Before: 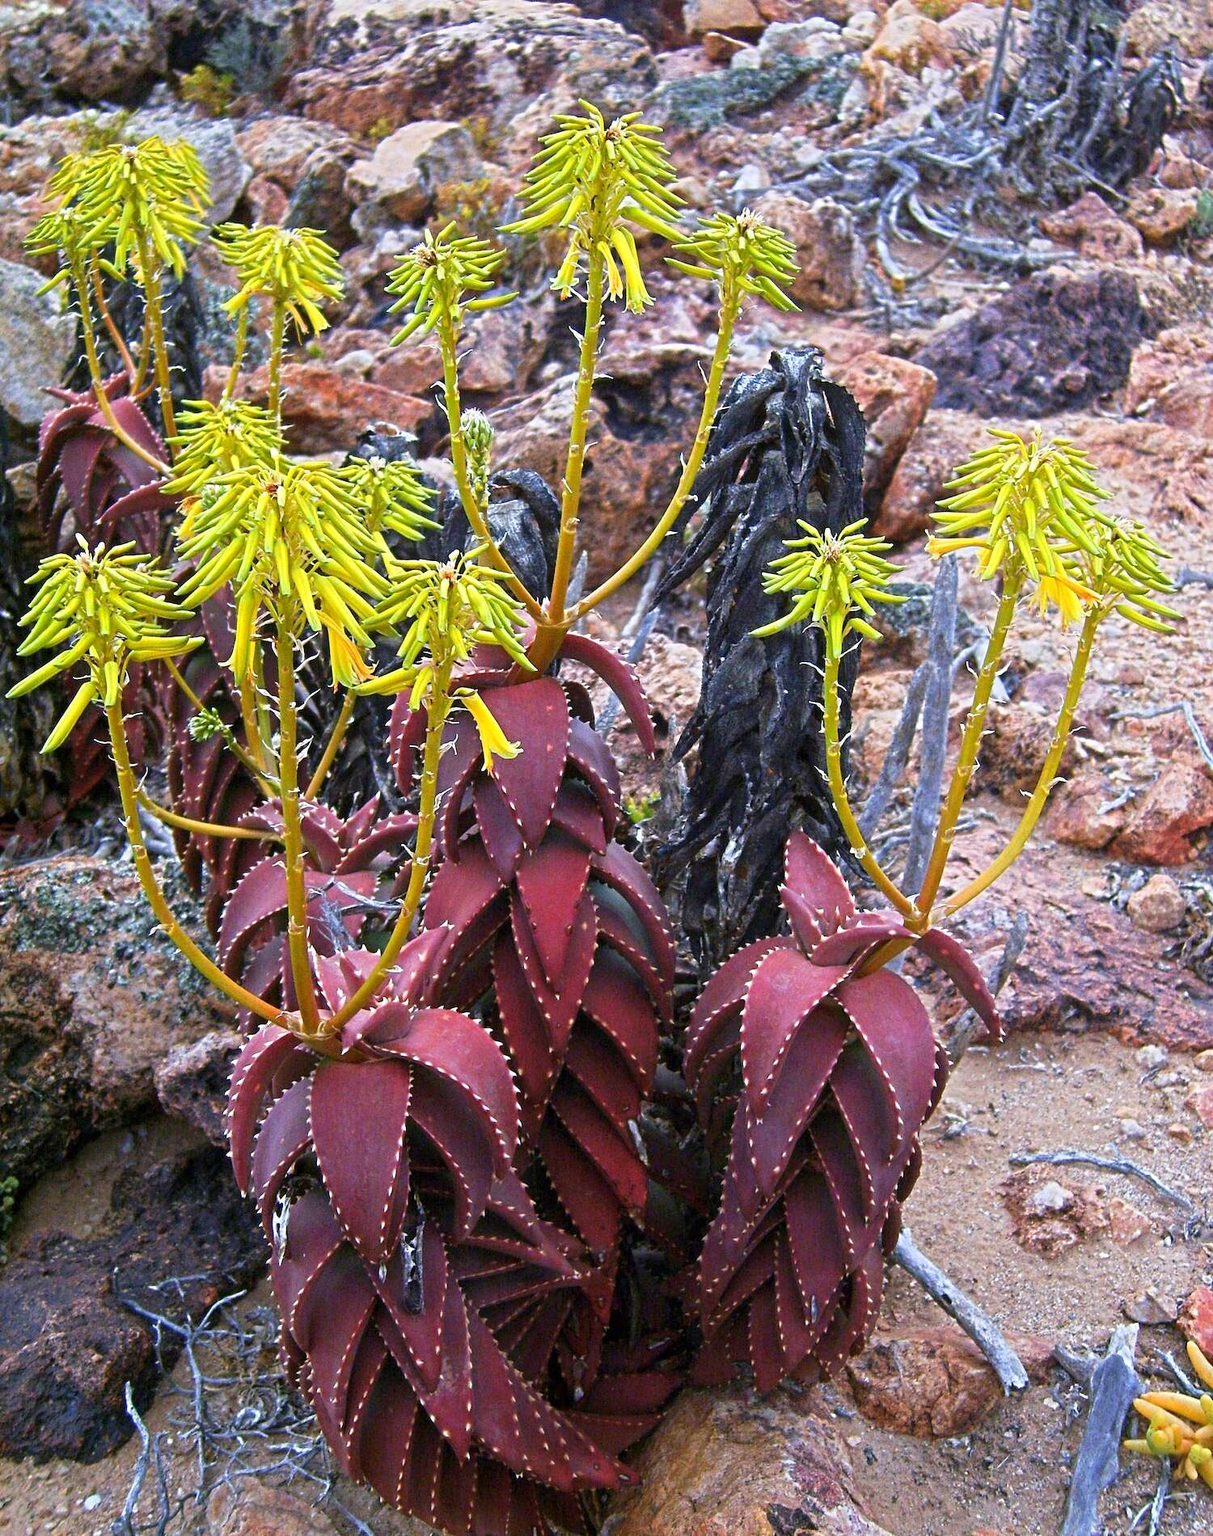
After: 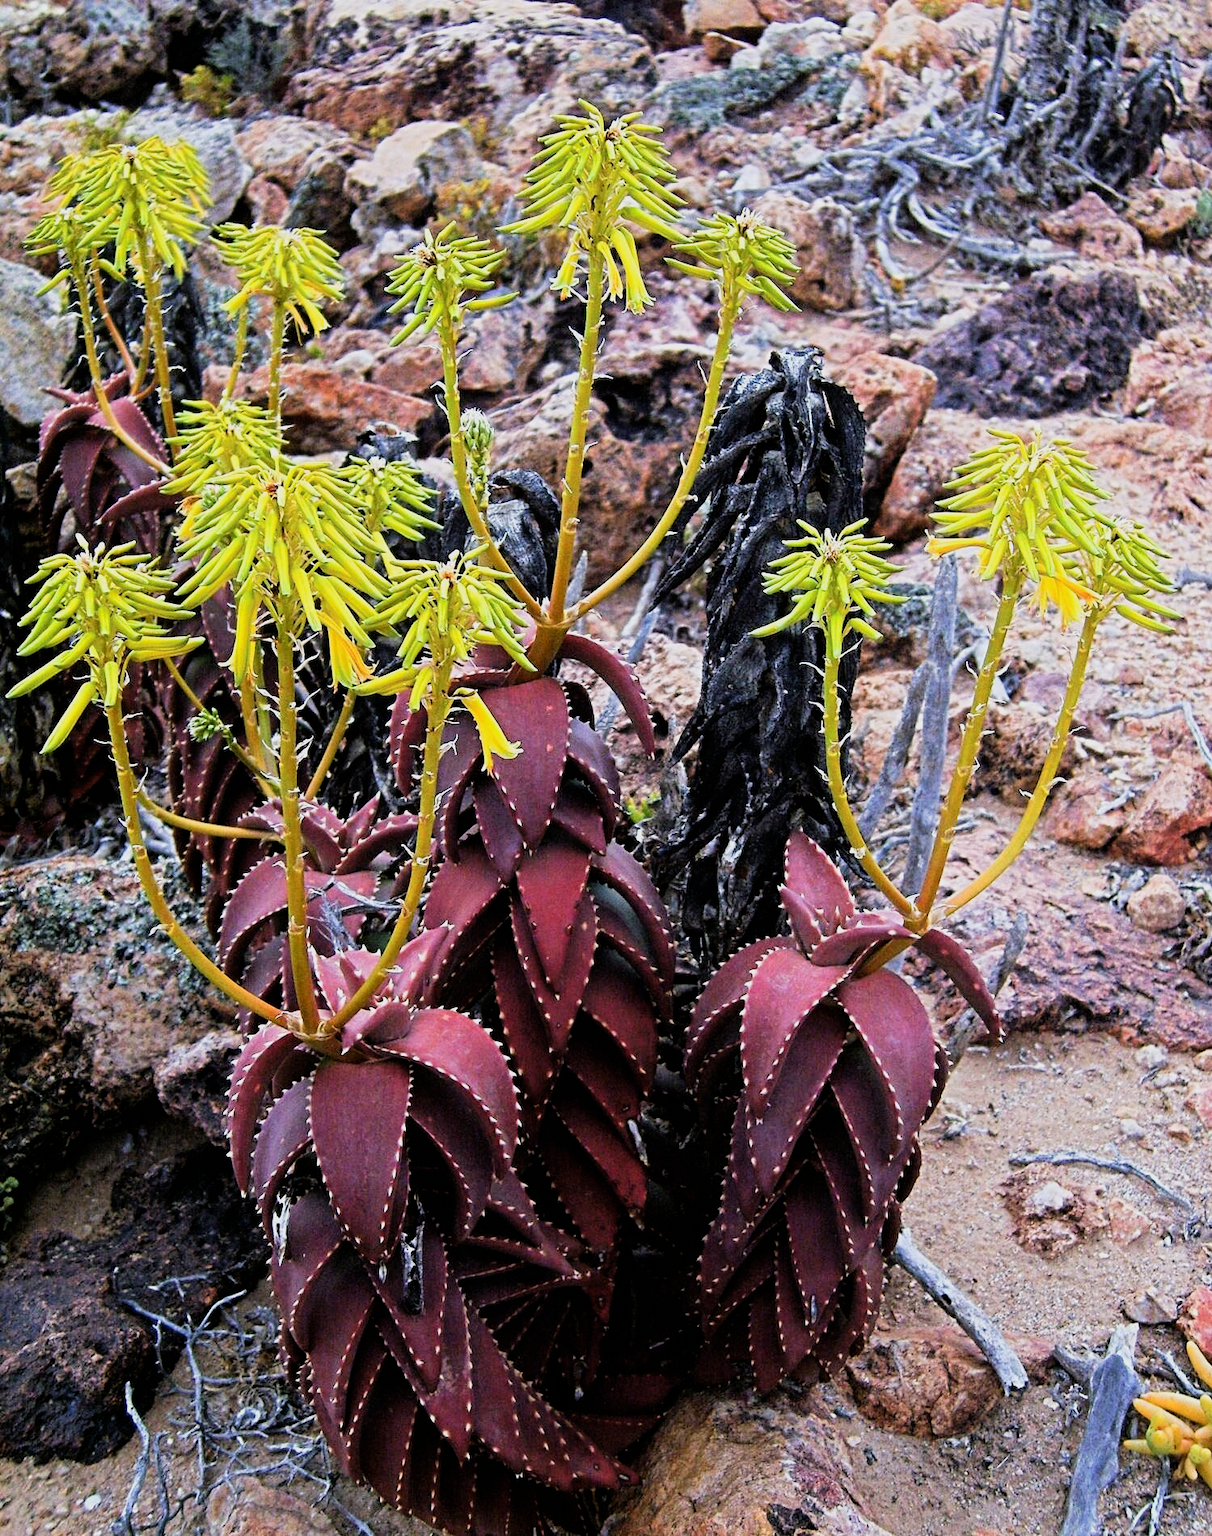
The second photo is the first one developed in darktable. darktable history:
filmic rgb: black relative exposure -5.09 EV, white relative exposure 3.54 EV, hardness 3.19, contrast 1.3, highlights saturation mix -49.91%
